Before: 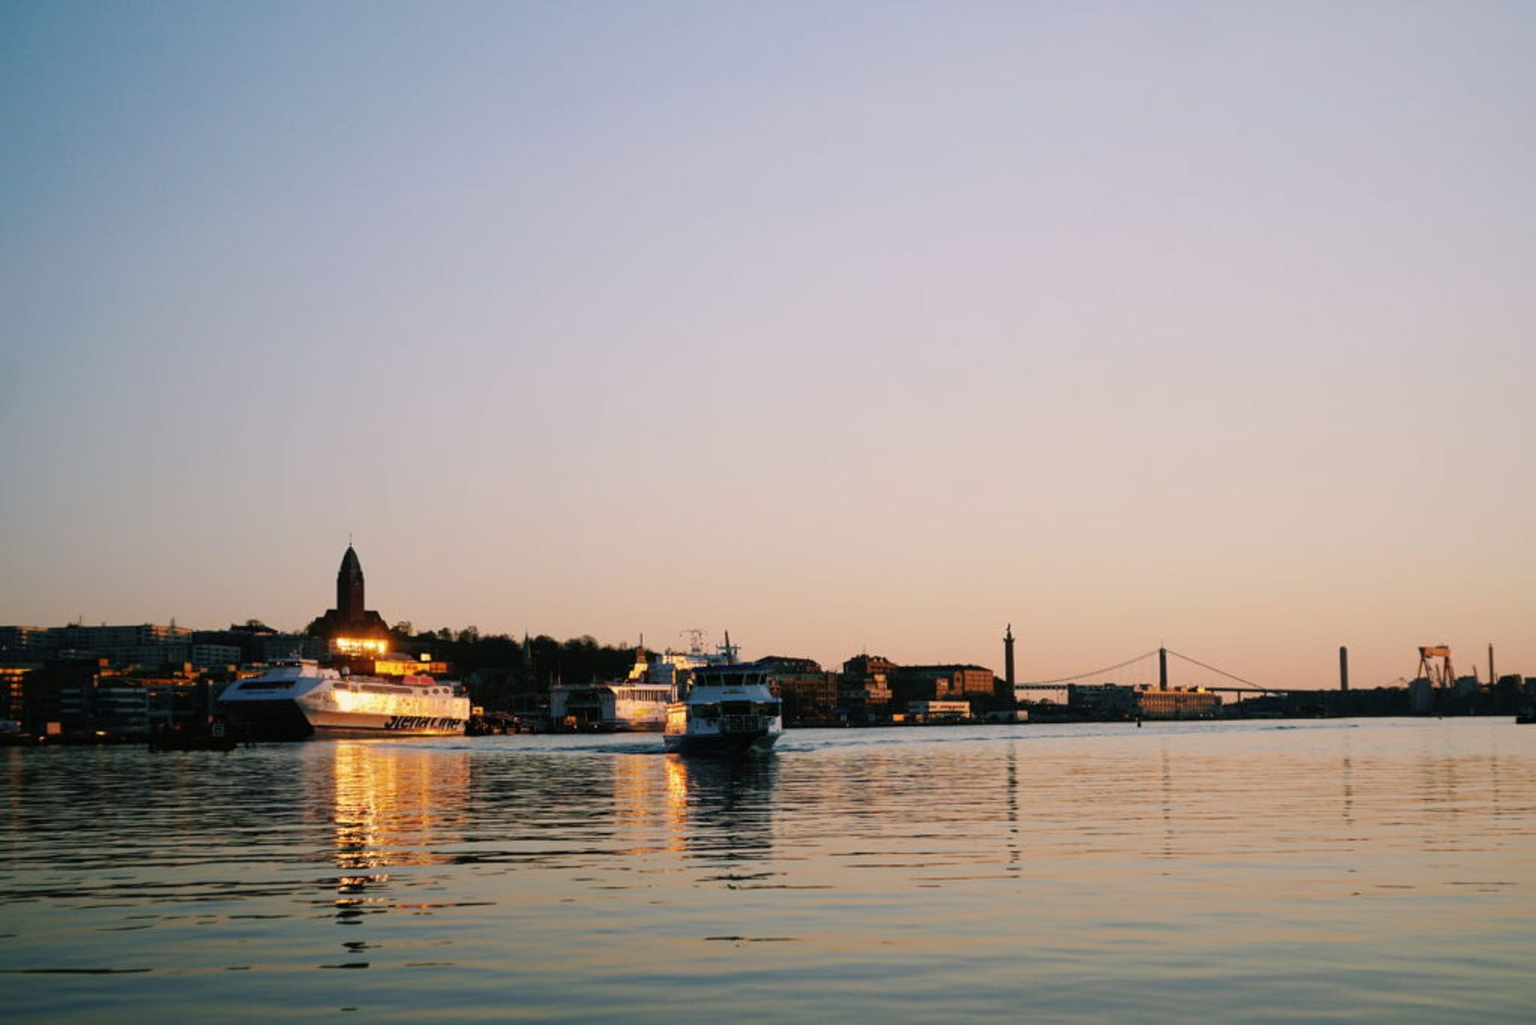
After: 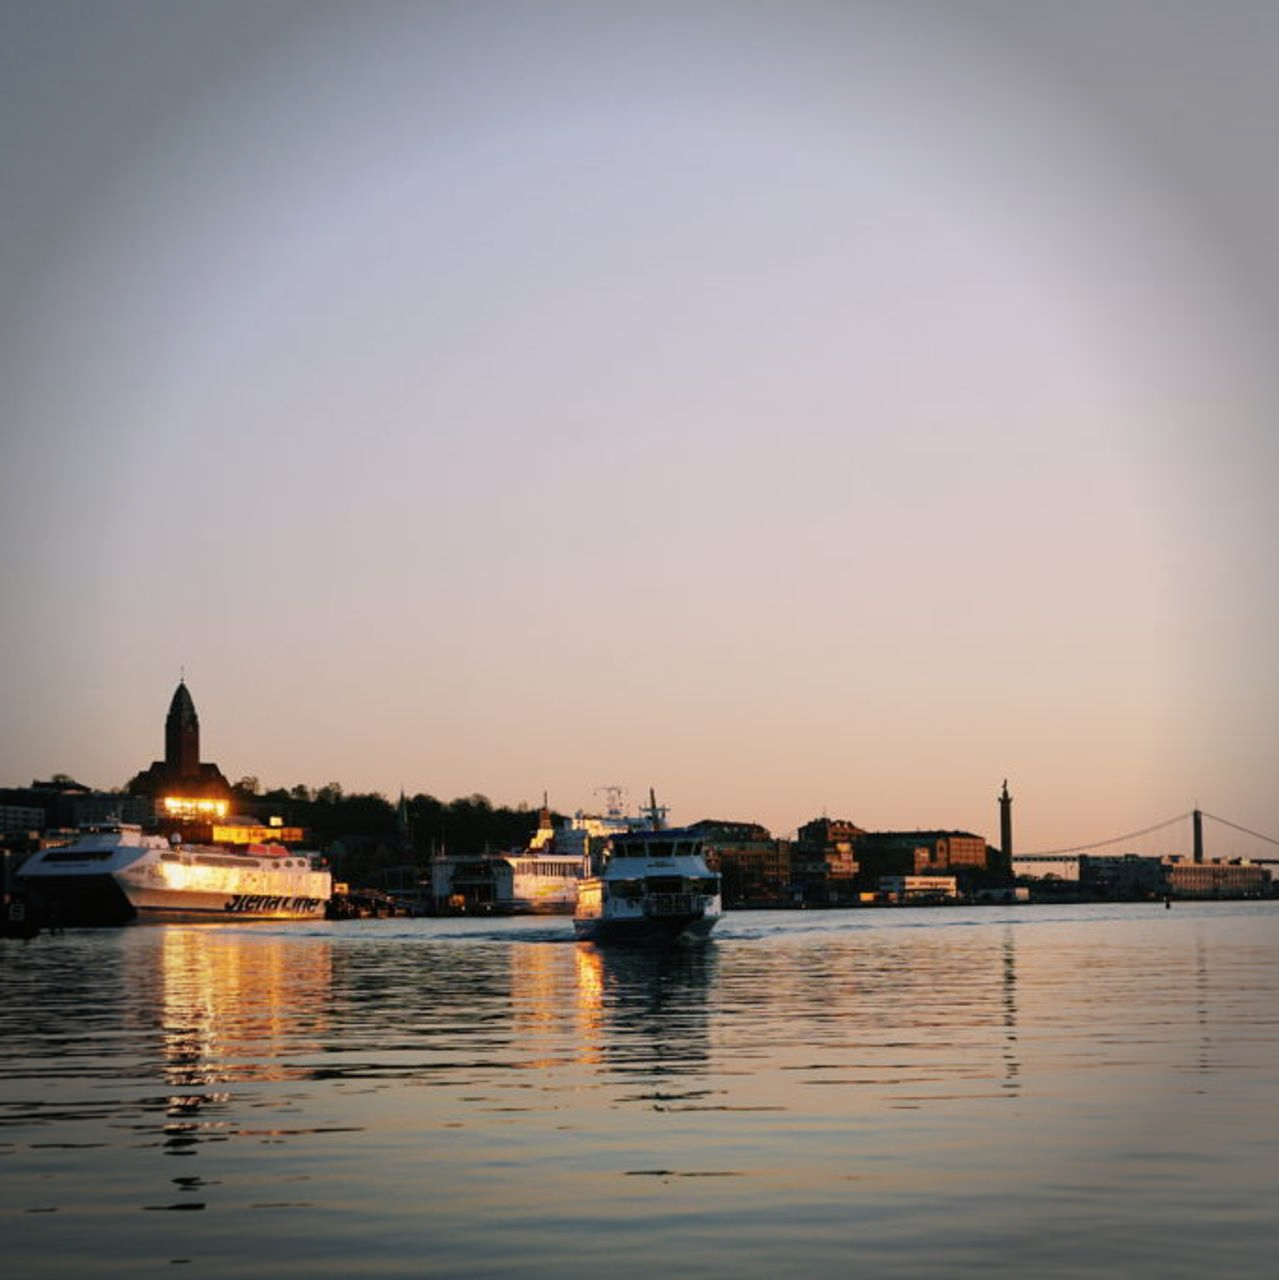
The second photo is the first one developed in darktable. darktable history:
vignetting: fall-off radius 31.48%, brightness -0.472
crop and rotate: left 13.342%, right 19.991%
